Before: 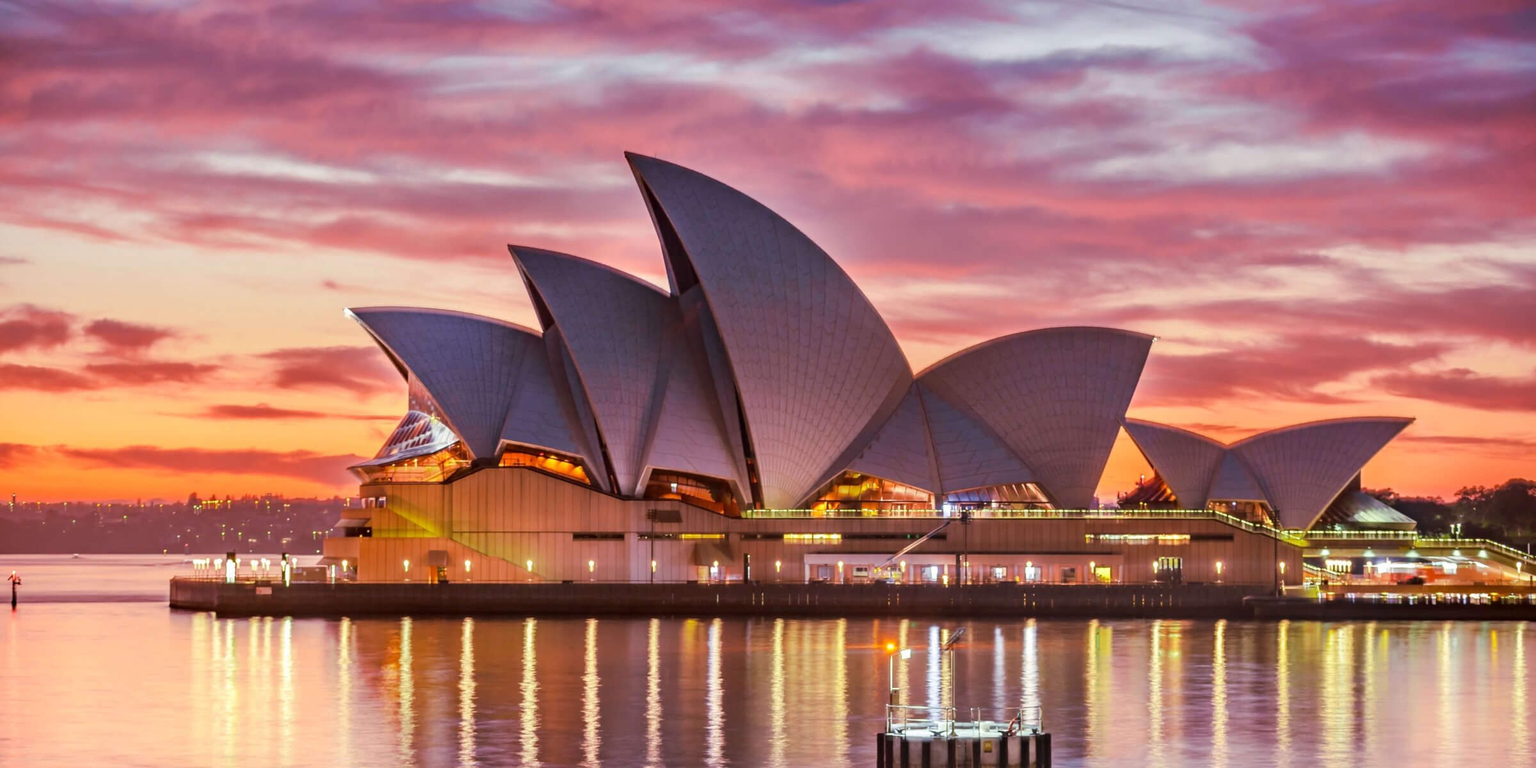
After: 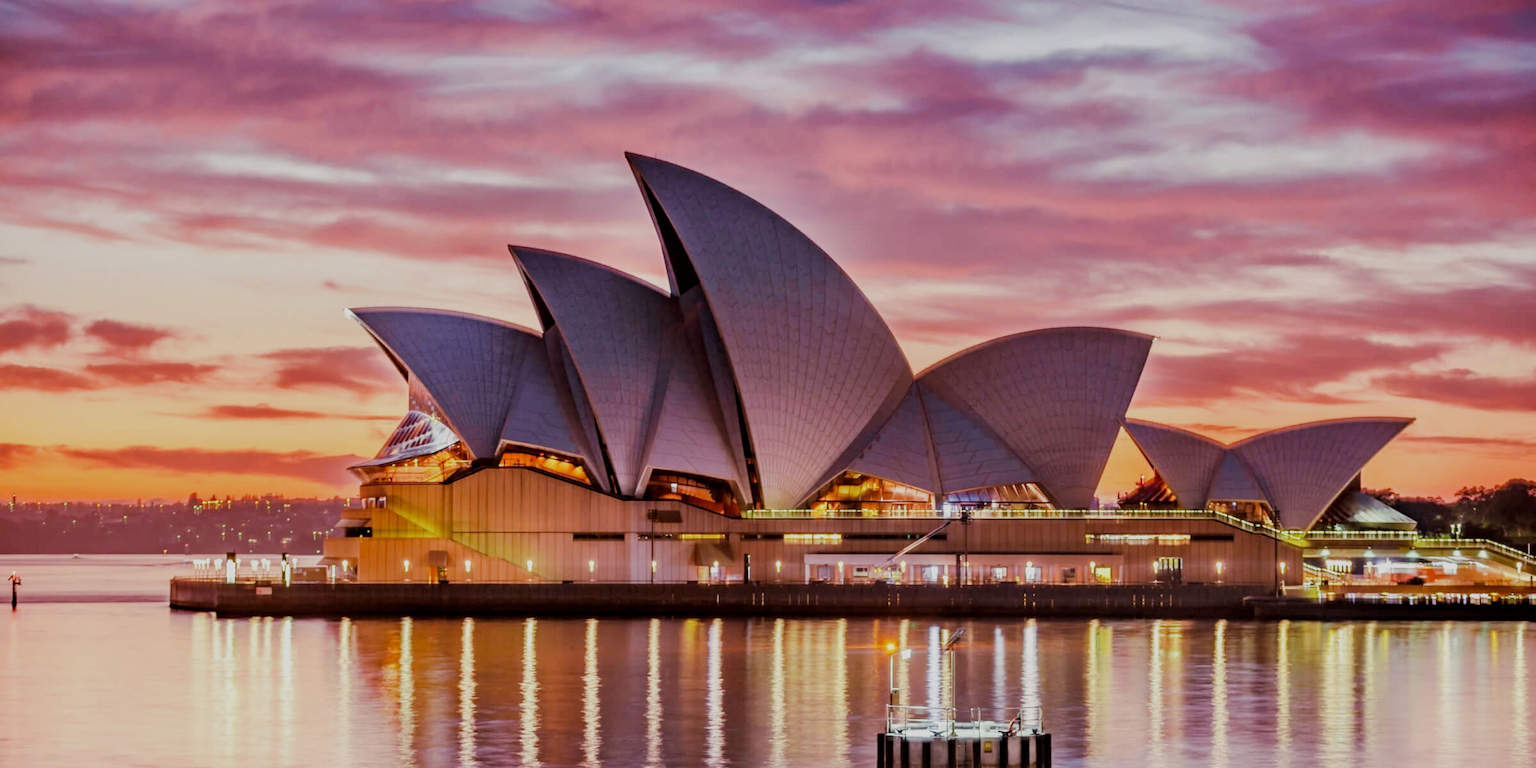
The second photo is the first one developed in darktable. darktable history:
local contrast: highlights 104%, shadows 100%, detail 119%, midtone range 0.2
filmic rgb: black relative exposure -7.65 EV, white relative exposure 4.56 EV, threshold 5.97 EV, hardness 3.61, preserve chrominance no, color science v4 (2020), type of noise poissonian, enable highlight reconstruction true
